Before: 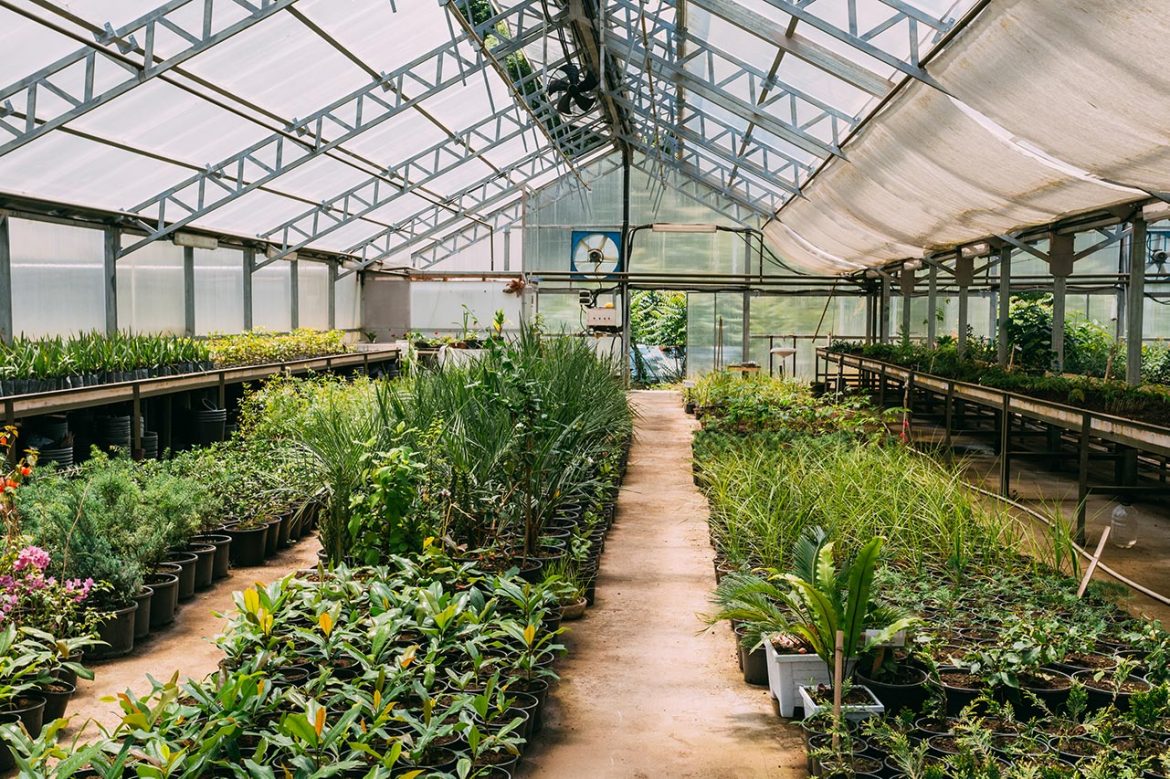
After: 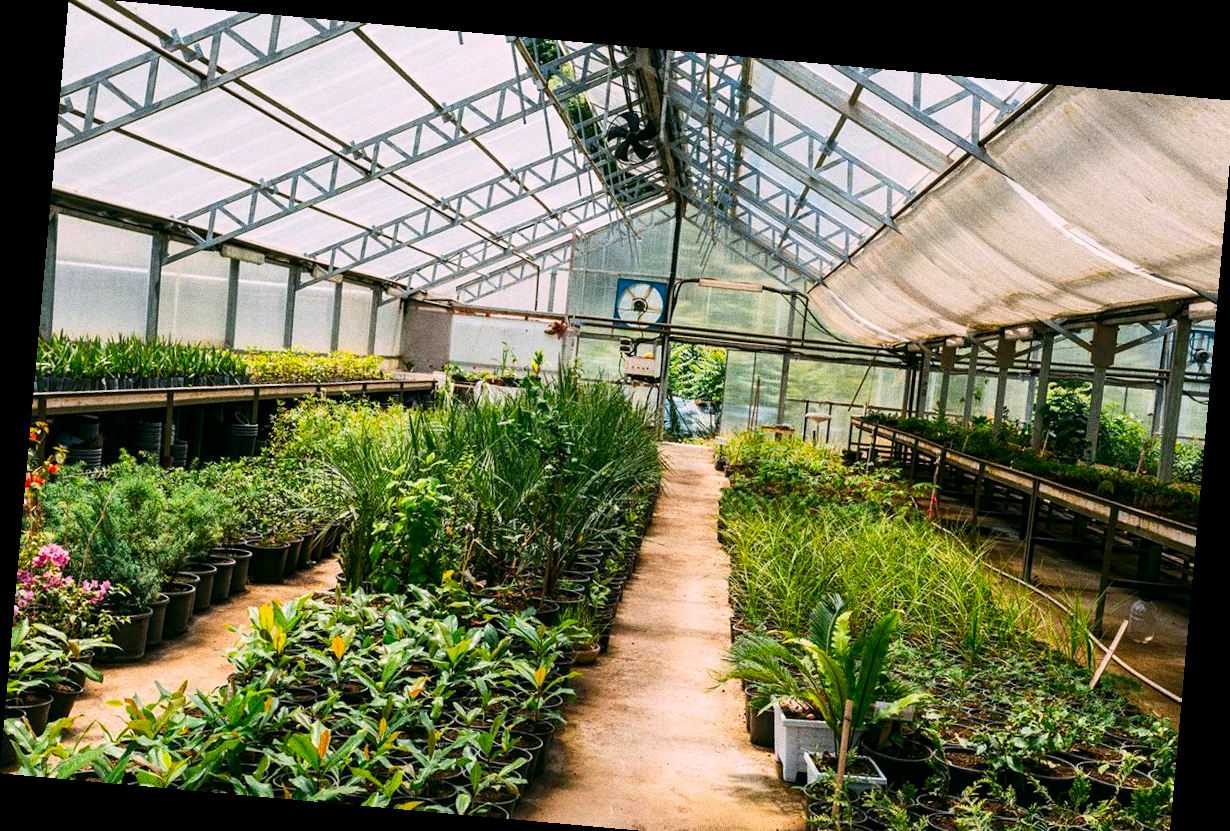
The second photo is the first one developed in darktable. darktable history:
crop: top 0.448%, right 0.264%, bottom 5.045%
local contrast: highlights 100%, shadows 100%, detail 120%, midtone range 0.2
grain: coarseness 0.09 ISO, strength 40%
contrast brightness saturation: contrast 0.16, saturation 0.32
rotate and perspective: rotation 5.12°, automatic cropping off
exposure: compensate highlight preservation false
